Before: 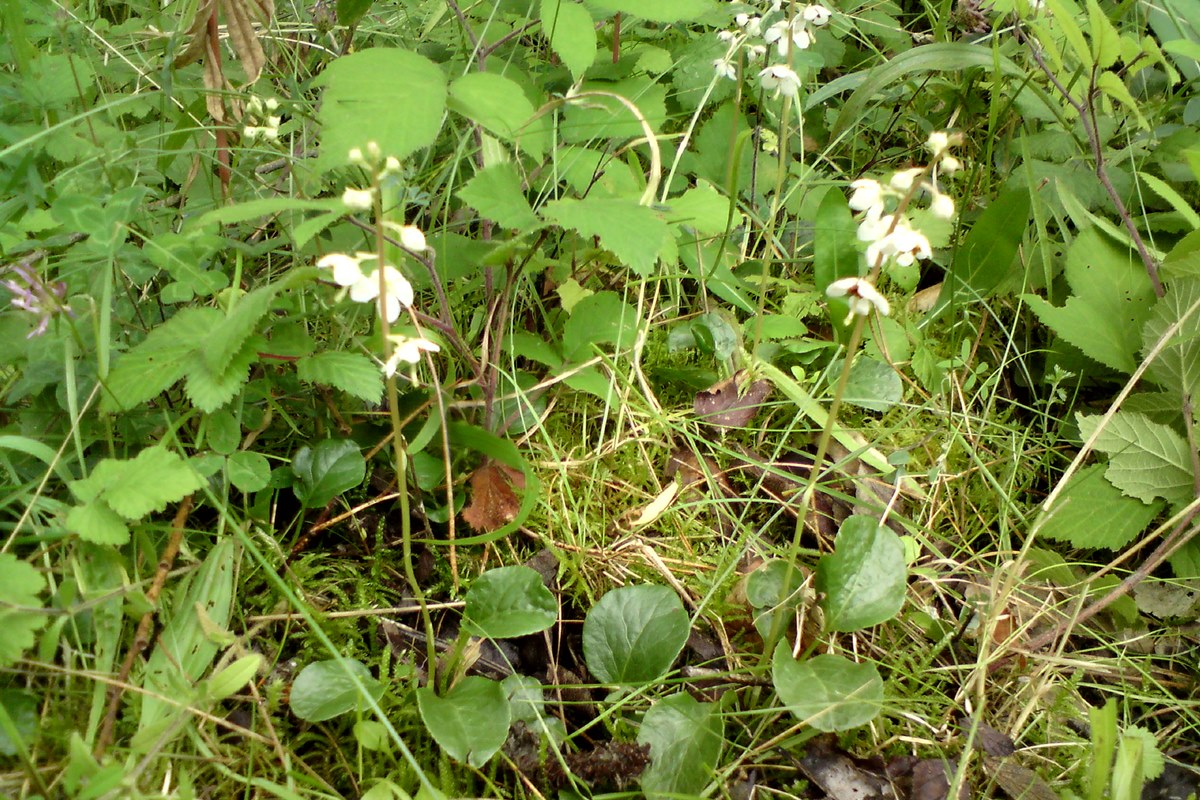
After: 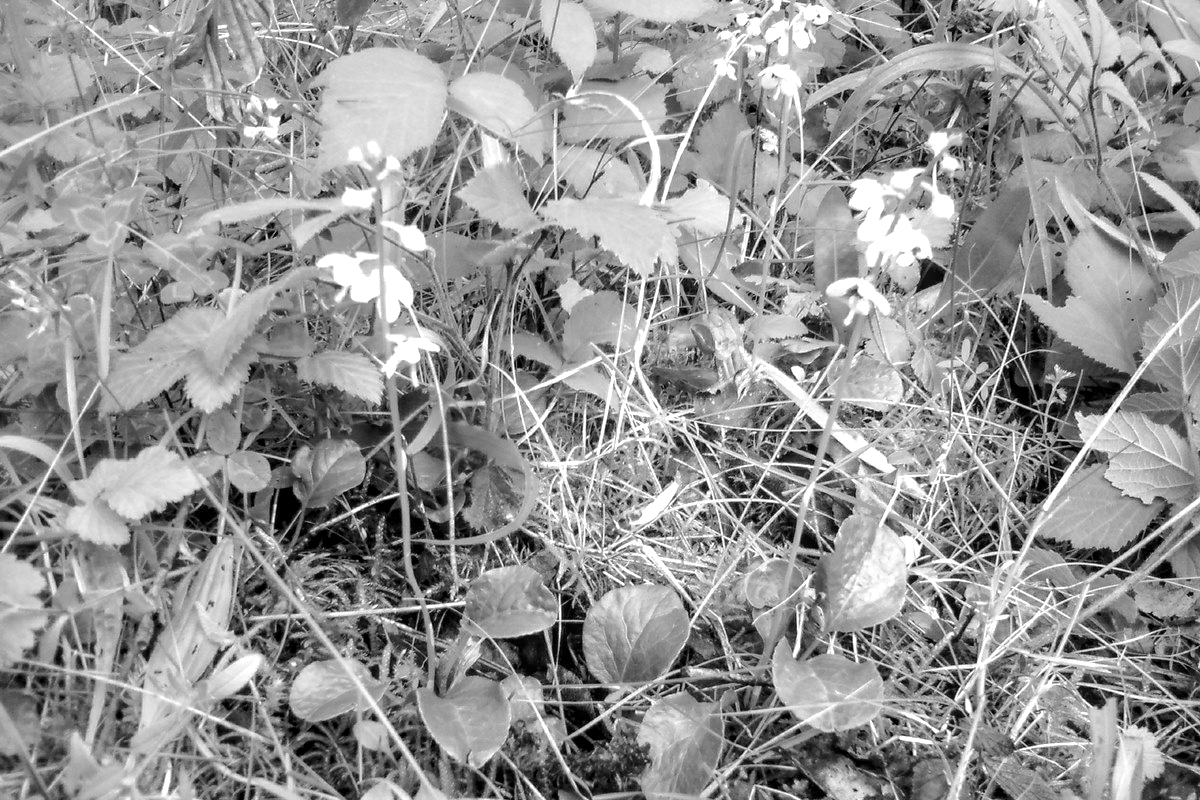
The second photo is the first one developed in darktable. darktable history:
color balance rgb: perceptual saturation grading › global saturation 25%, perceptual brilliance grading › mid-tones 10%, perceptual brilliance grading › shadows 15%, global vibrance 20%
local contrast: on, module defaults
white balance: red 0.974, blue 1.044
exposure: exposure 0.515 EV, compensate highlight preservation false
monochrome: a 32, b 64, size 2.3
